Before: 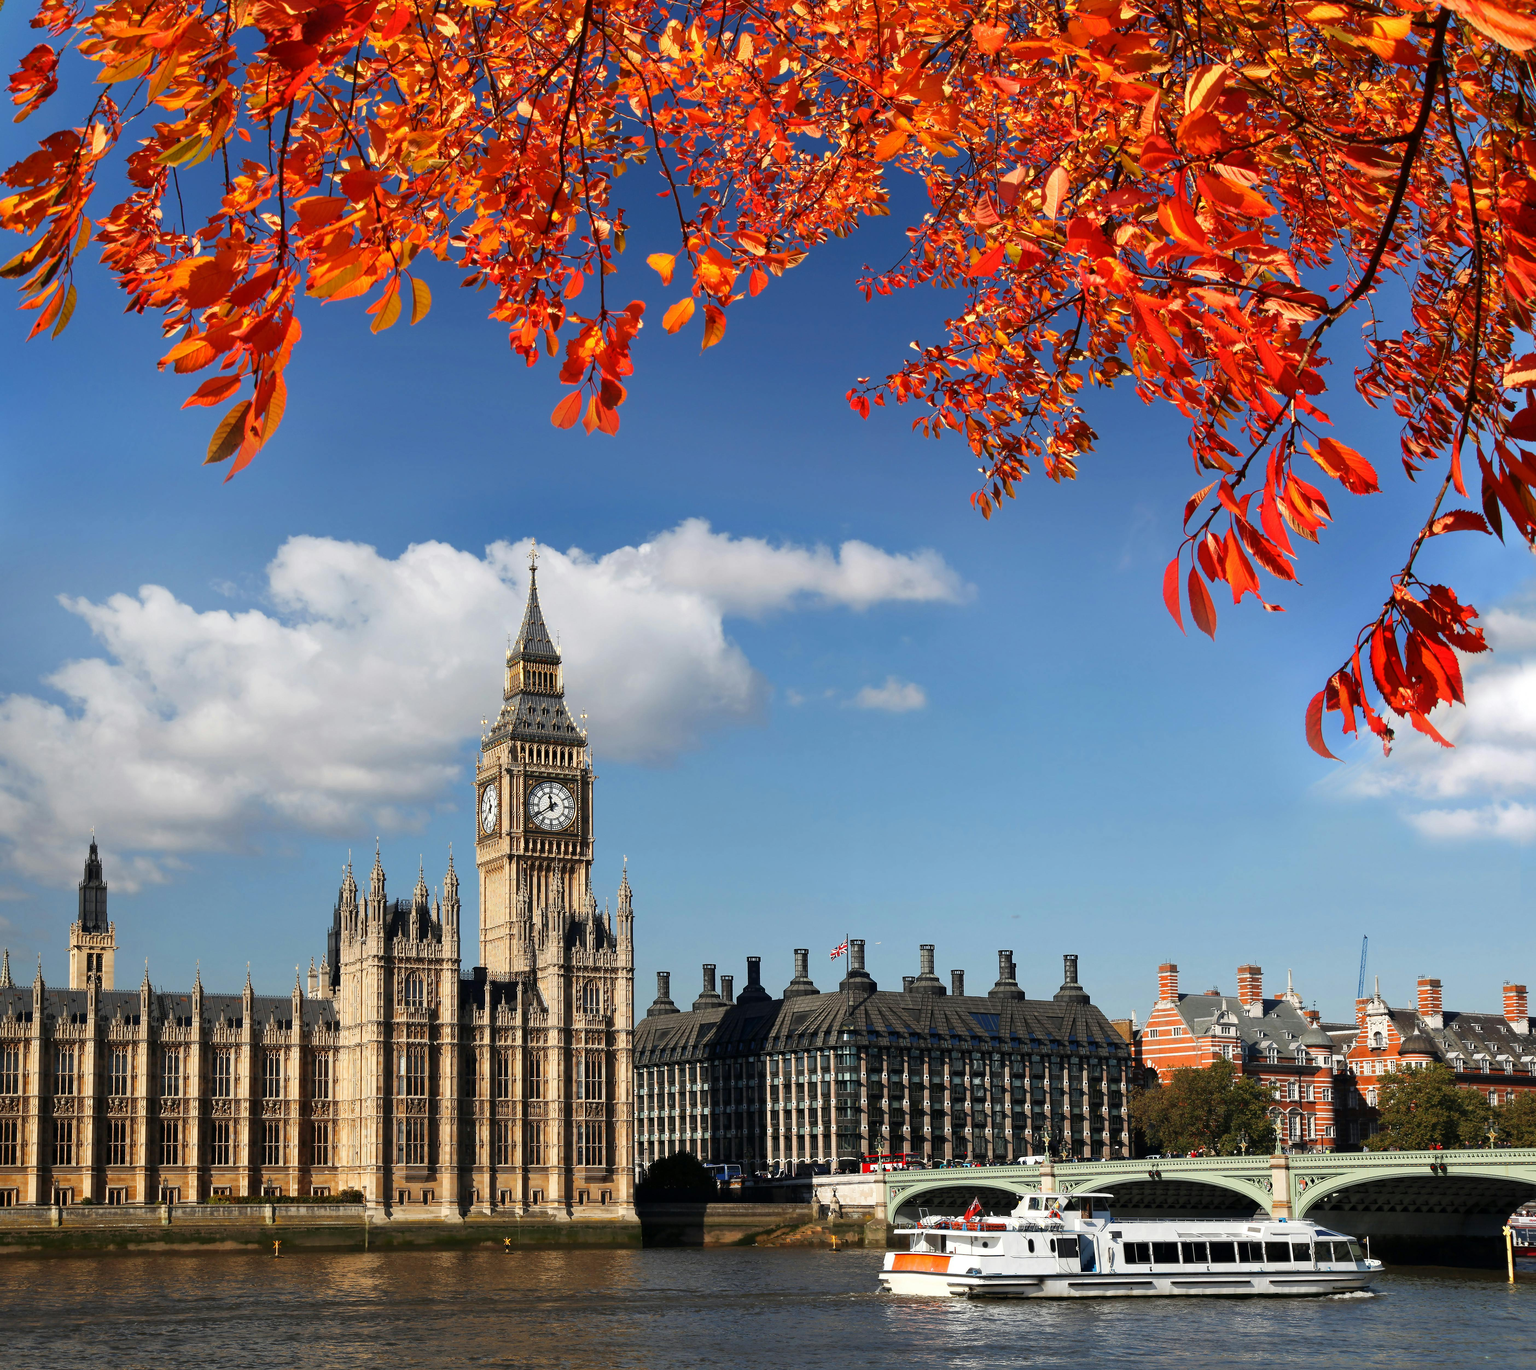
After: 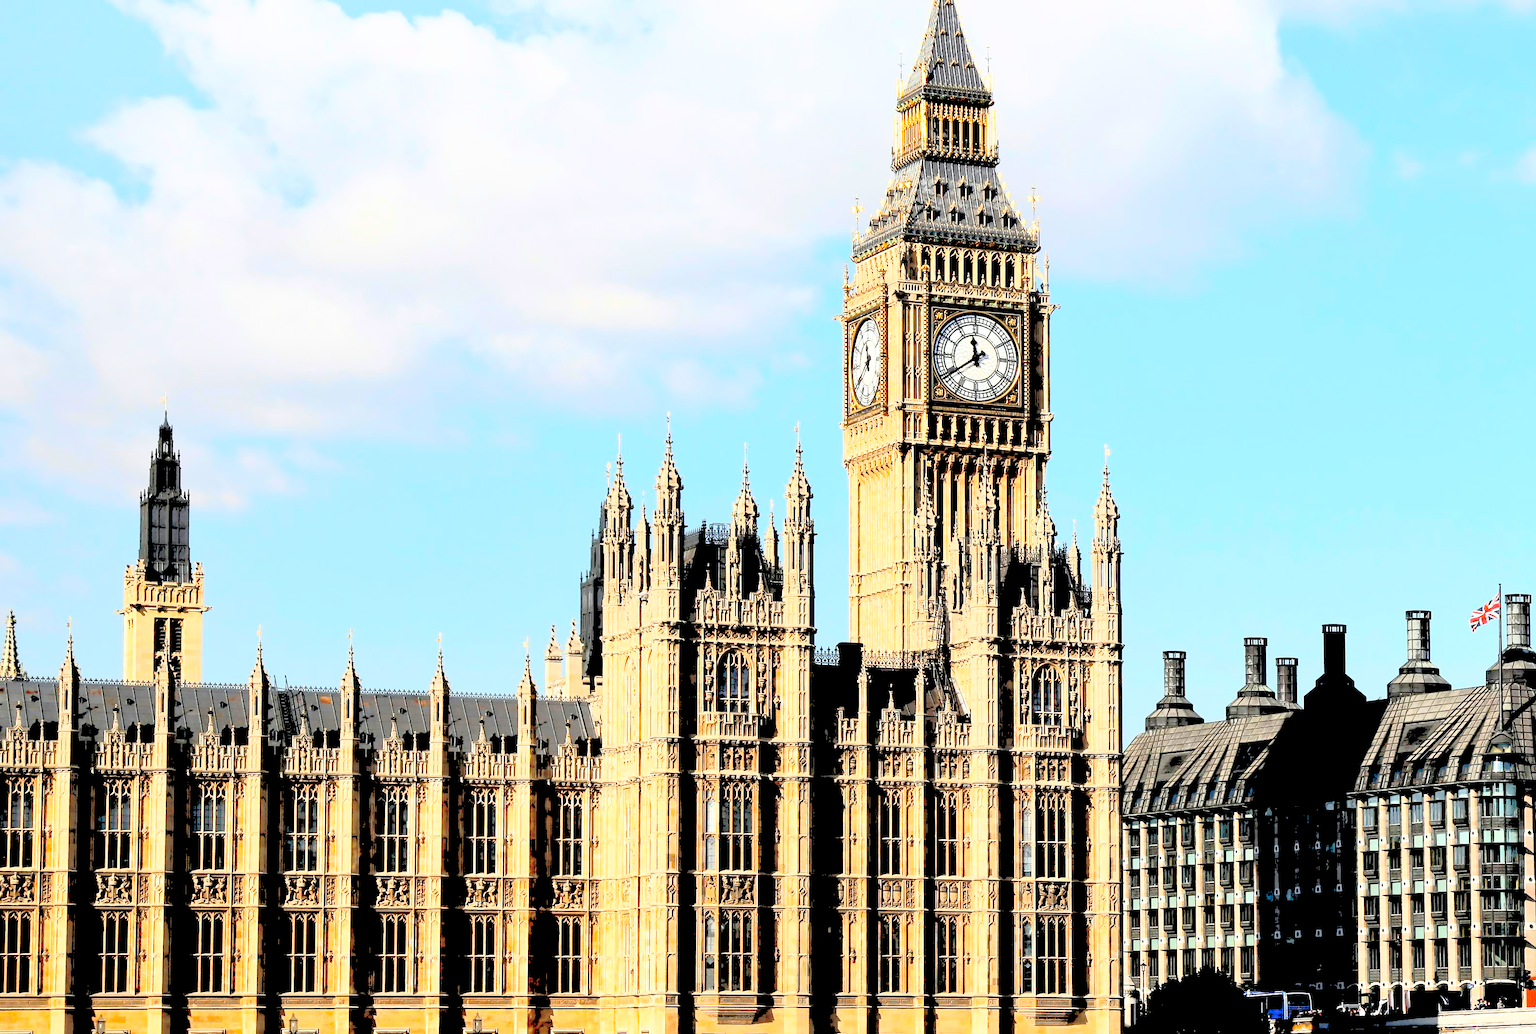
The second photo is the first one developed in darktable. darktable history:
shadows and highlights: on, module defaults
crop: top 44.108%, right 43.487%, bottom 13.232%
contrast brightness saturation: contrast 0.384, brightness 0.518
tone curve: curves: ch0 [(0, 0) (0.003, 0.195) (0.011, 0.161) (0.025, 0.21) (0.044, 0.24) (0.069, 0.254) (0.1, 0.283) (0.136, 0.347) (0.177, 0.412) (0.224, 0.455) (0.277, 0.531) (0.335, 0.606) (0.399, 0.679) (0.468, 0.748) (0.543, 0.814) (0.623, 0.876) (0.709, 0.927) (0.801, 0.949) (0.898, 0.962) (1, 1)], color space Lab, independent channels
exposure: black level correction 0.027, exposure 0.181 EV, compensate highlight preservation false
